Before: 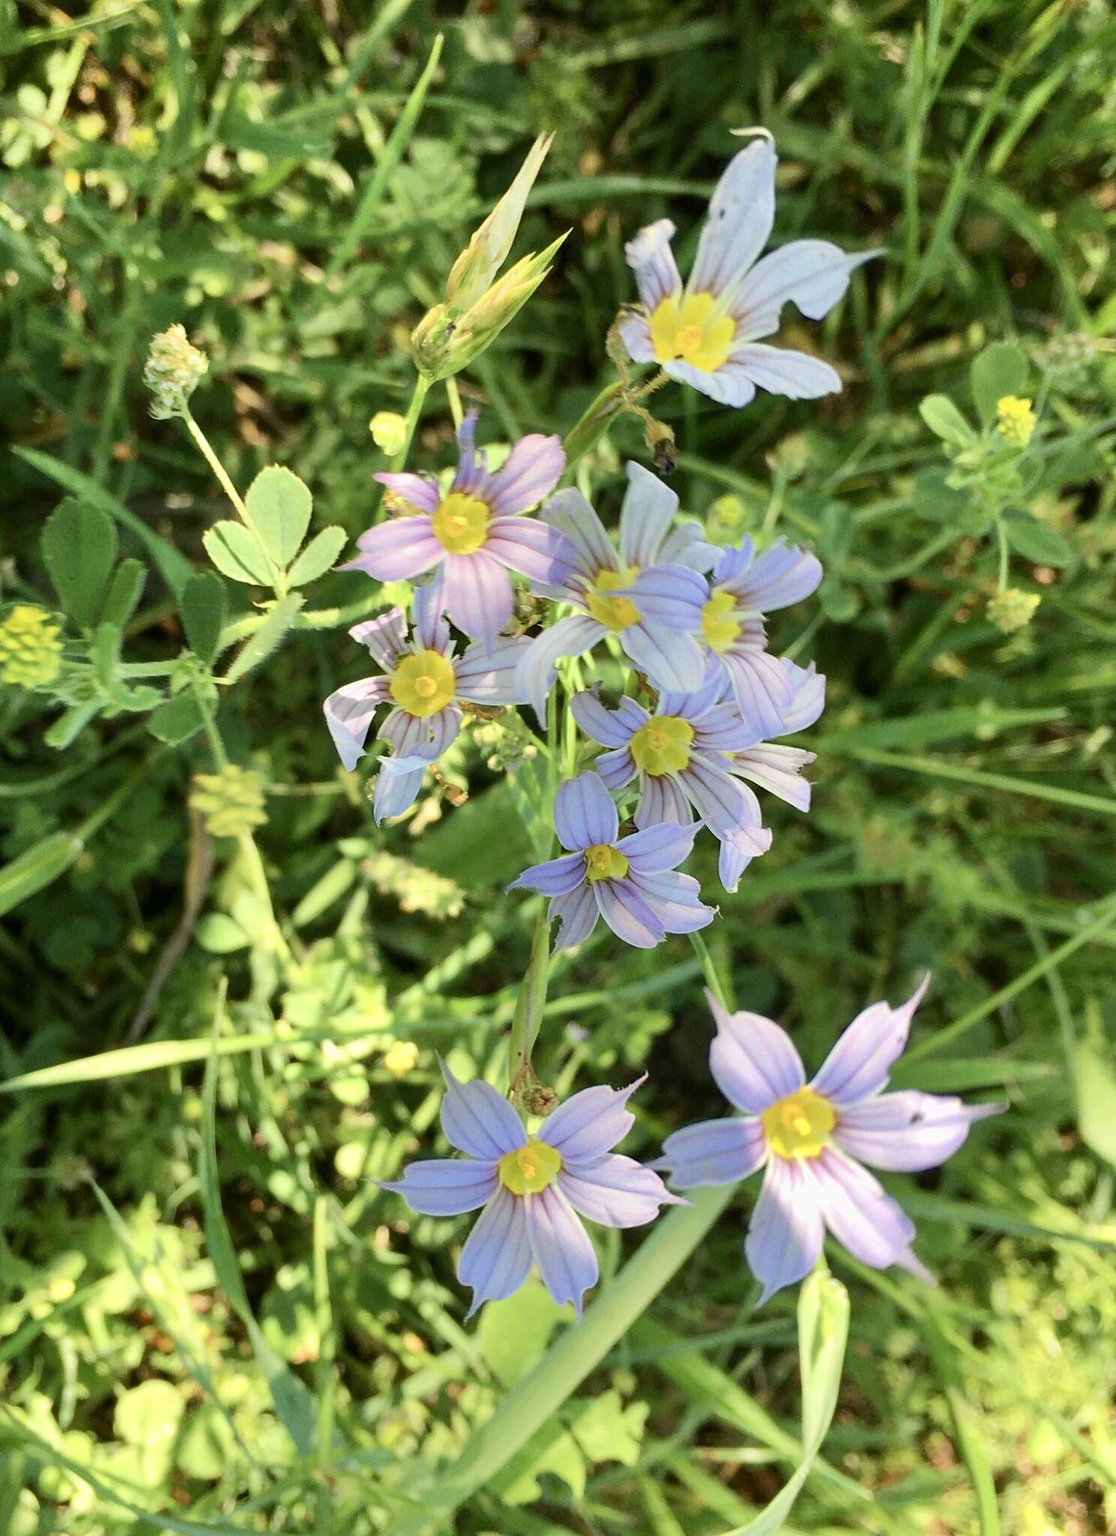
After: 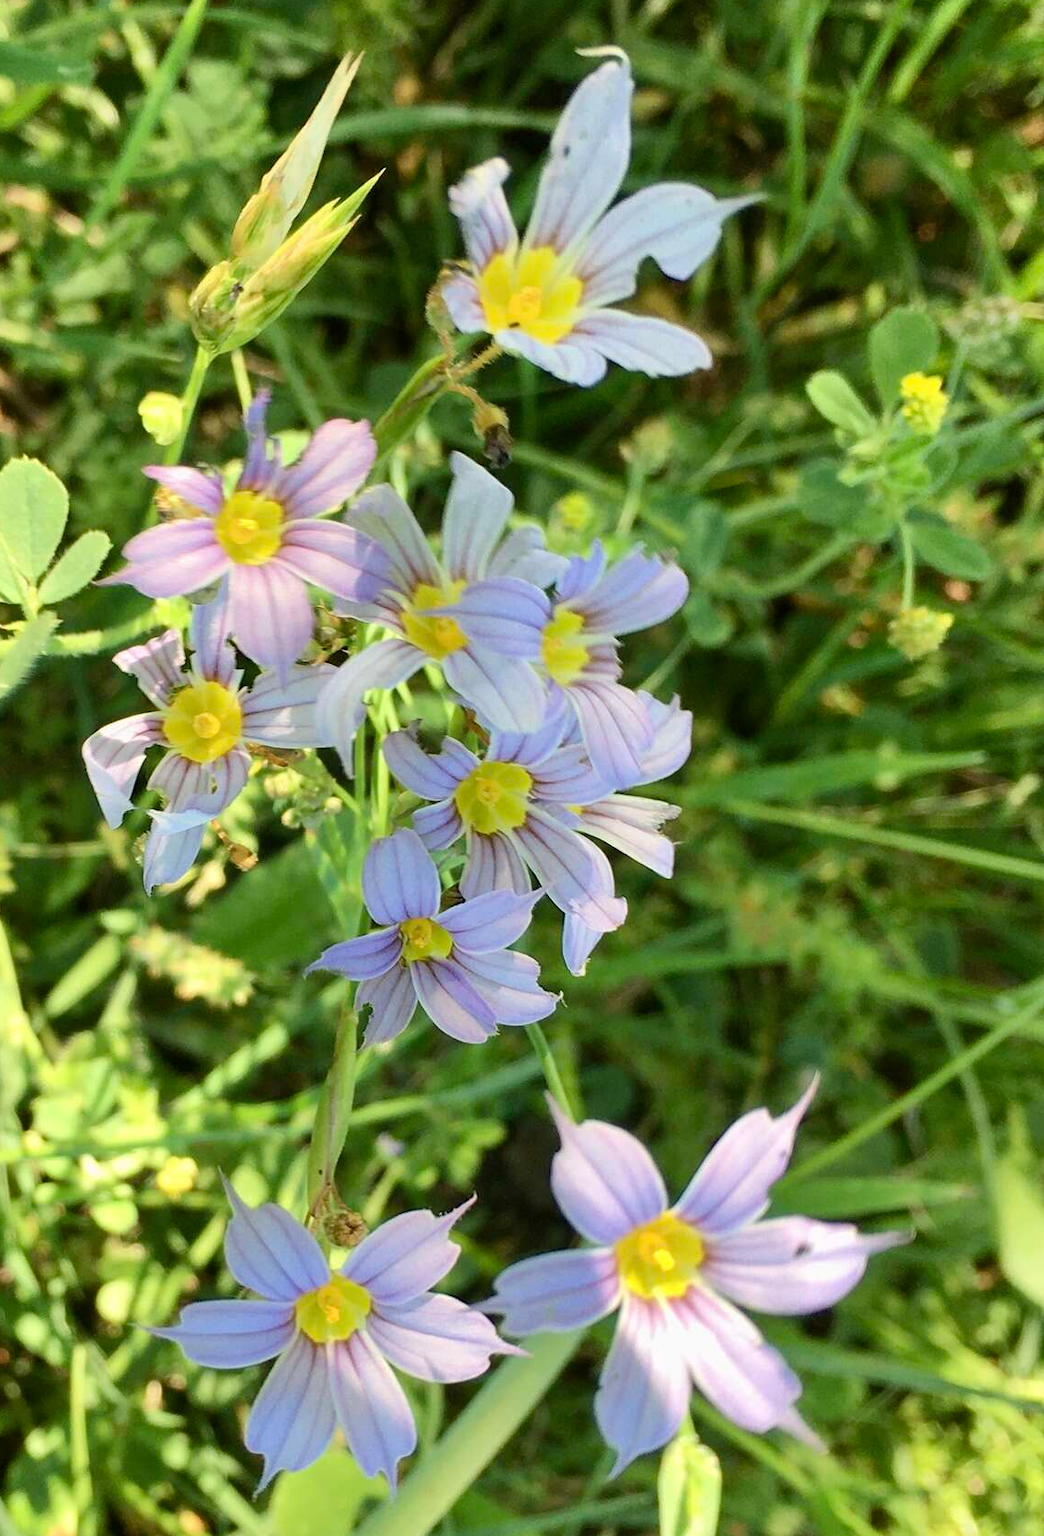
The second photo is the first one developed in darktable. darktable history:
crop: left 22.969%, top 5.84%, bottom 11.791%
